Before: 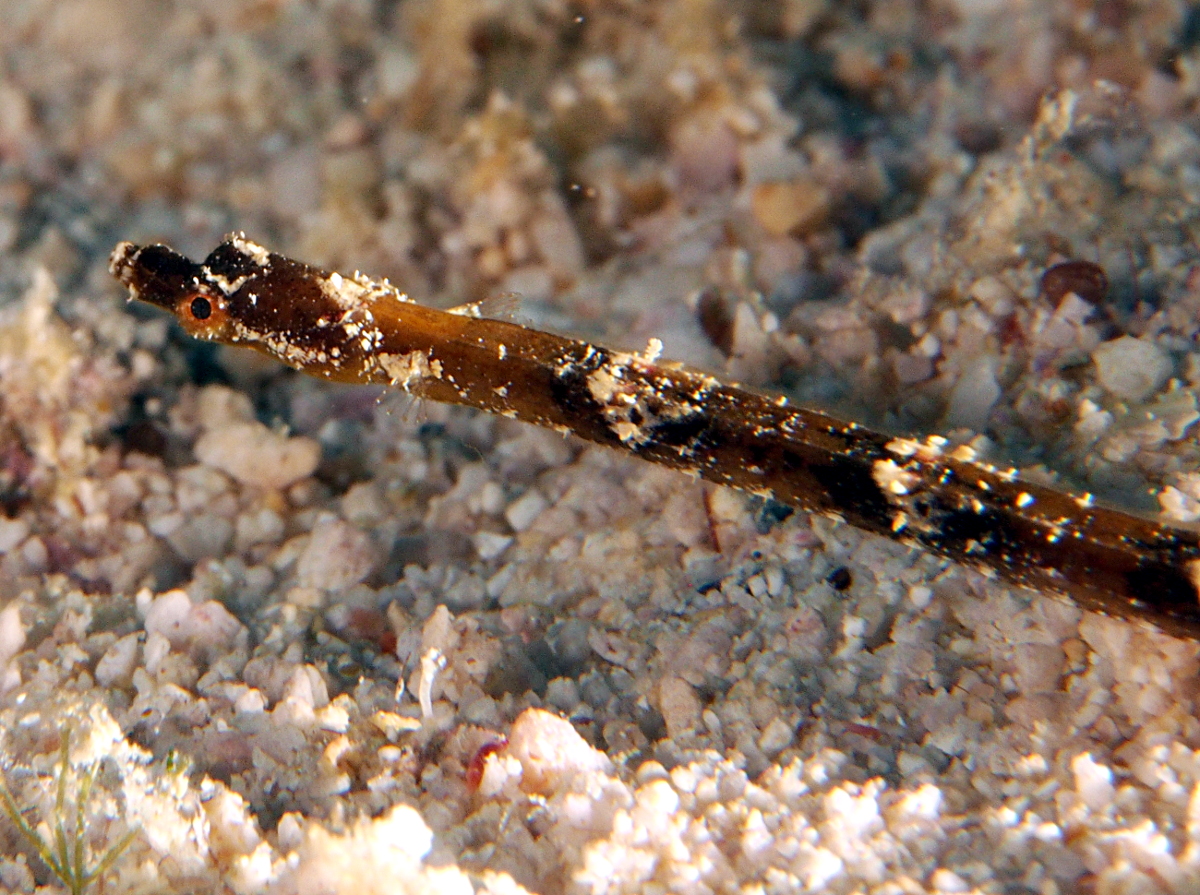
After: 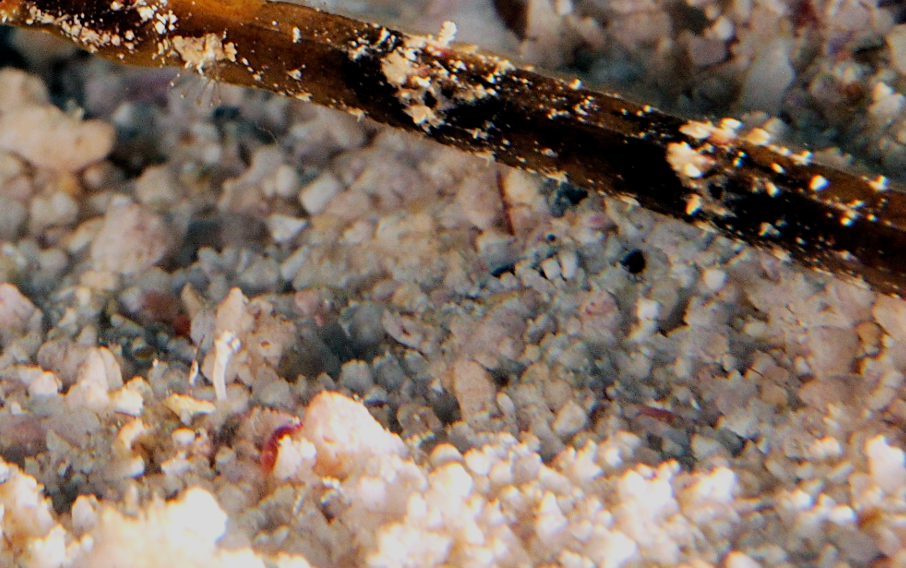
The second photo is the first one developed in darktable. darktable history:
crop and rotate: left 17.207%, top 35.497%, right 7.239%, bottom 1.023%
filmic rgb: middle gray luminance 28.86%, black relative exposure -10.35 EV, white relative exposure 5.48 EV, target black luminance 0%, hardness 3.97, latitude 1.5%, contrast 1.12, highlights saturation mix 4.45%, shadows ↔ highlights balance 14.7%
